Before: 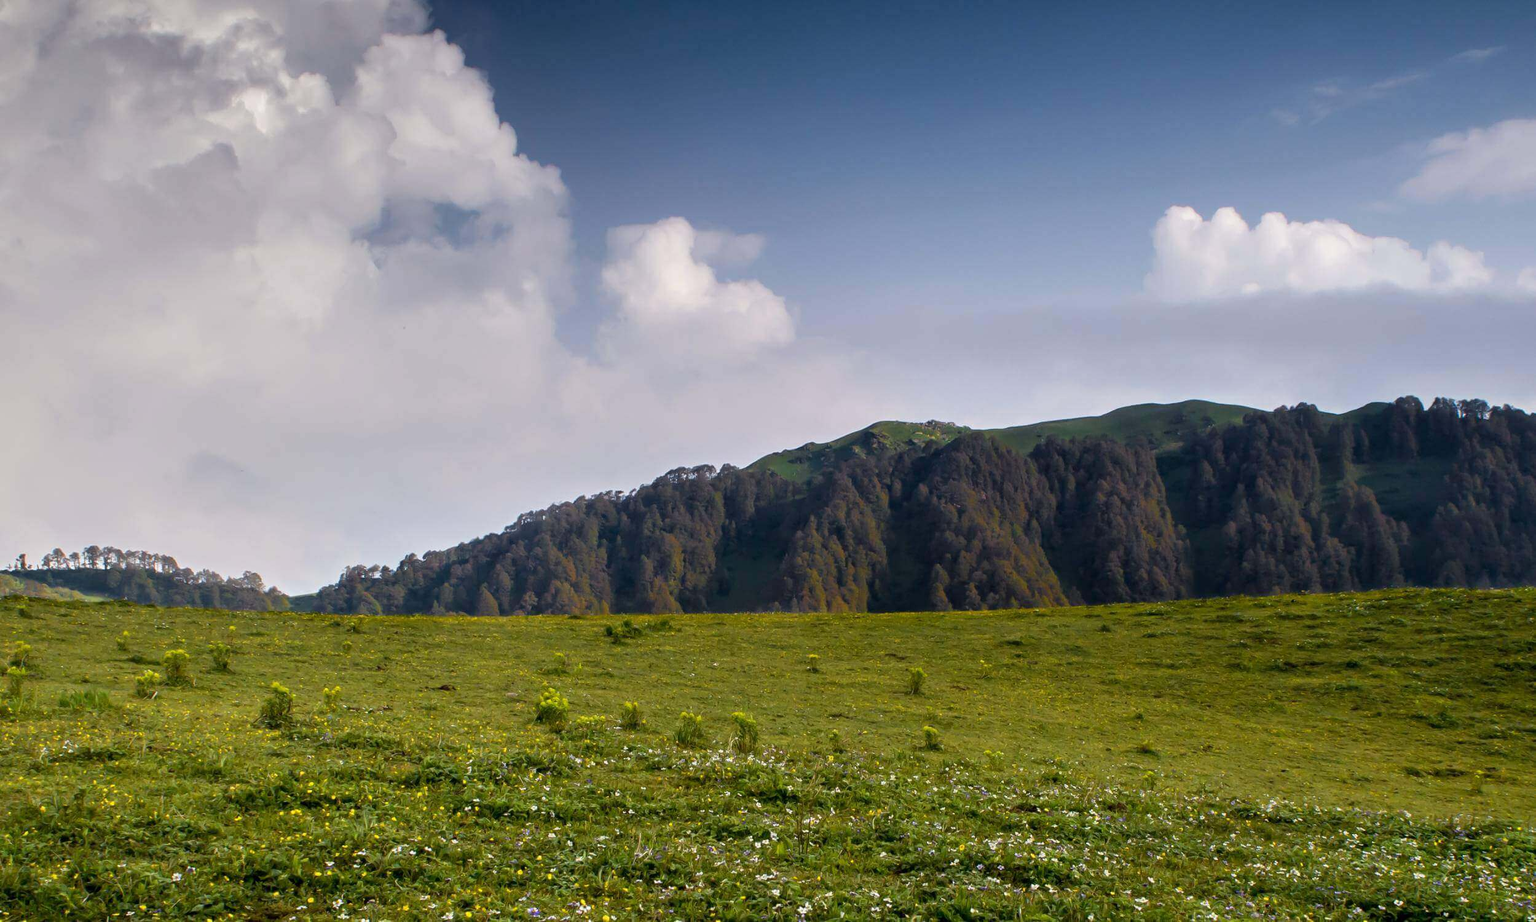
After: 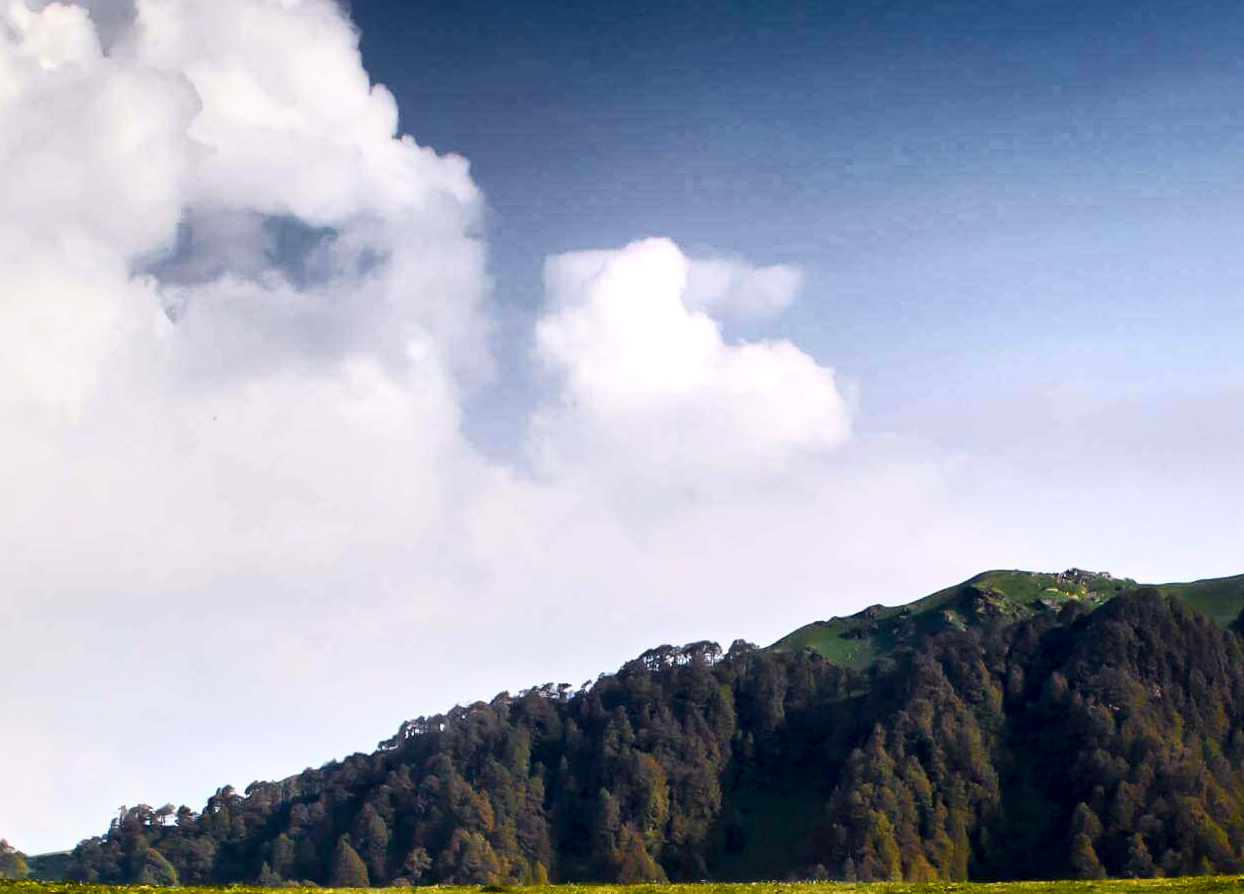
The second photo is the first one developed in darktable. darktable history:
local contrast: mode bilateral grid, contrast 99, coarseness 99, detail 165%, midtone range 0.2
crop: left 17.744%, top 7.684%, right 32.458%, bottom 32.687%
contrast brightness saturation: contrast 0.38, brightness 0.114
color balance rgb: shadows lift › chroma 1.266%, shadows lift › hue 259.58°, perceptual saturation grading › global saturation 15.136%
